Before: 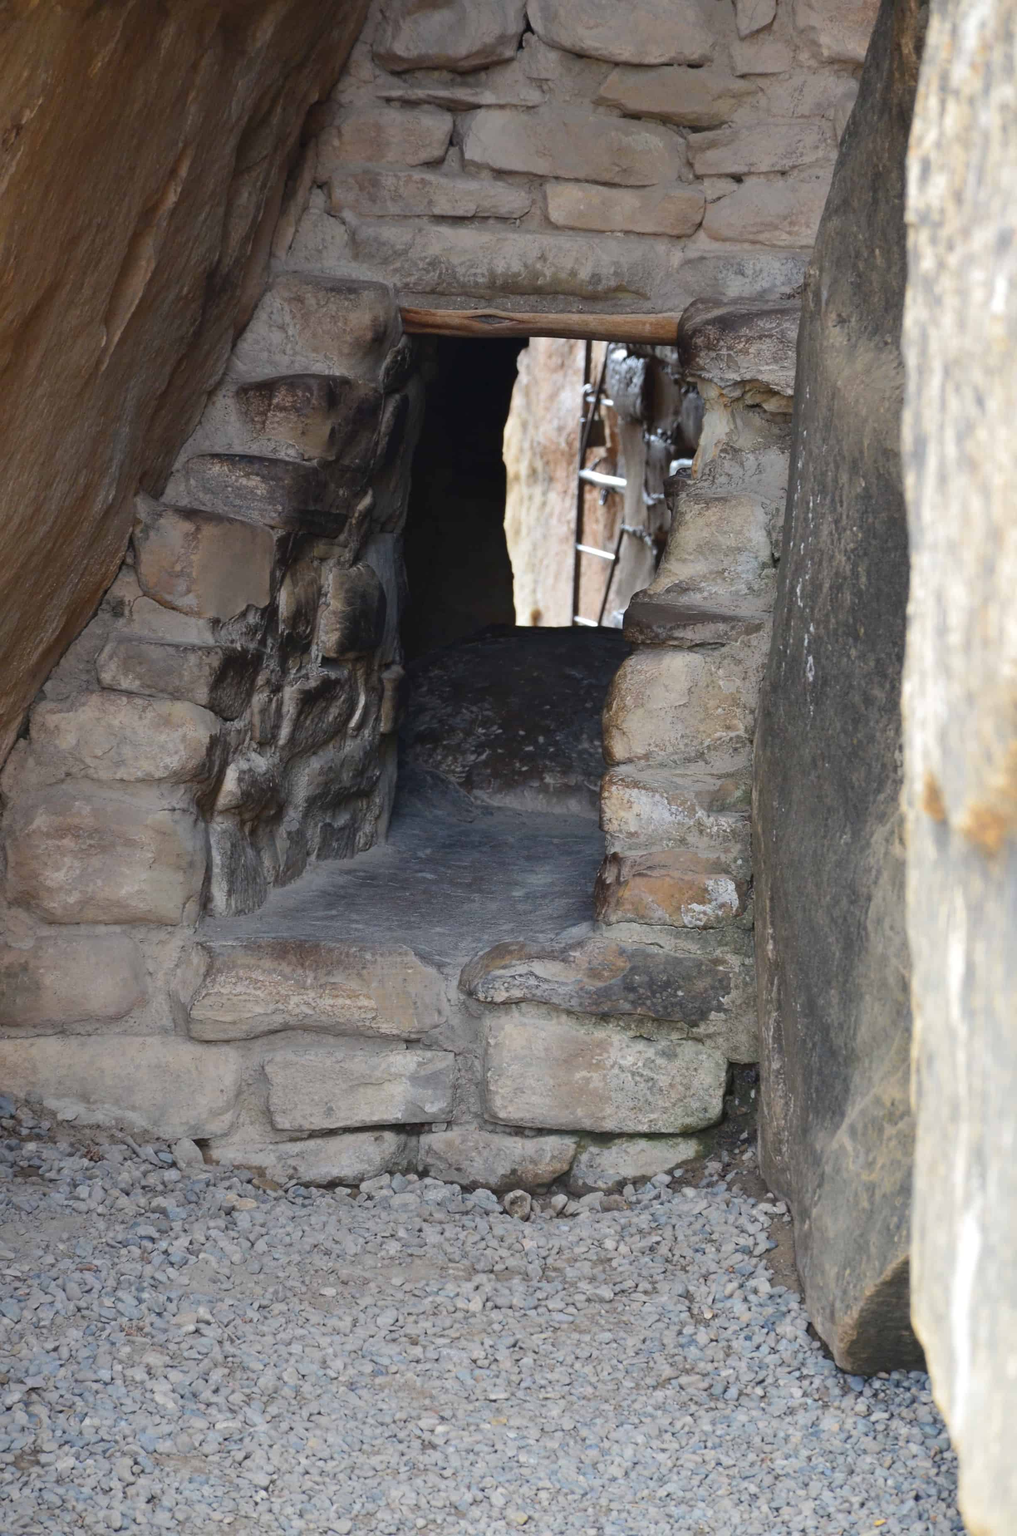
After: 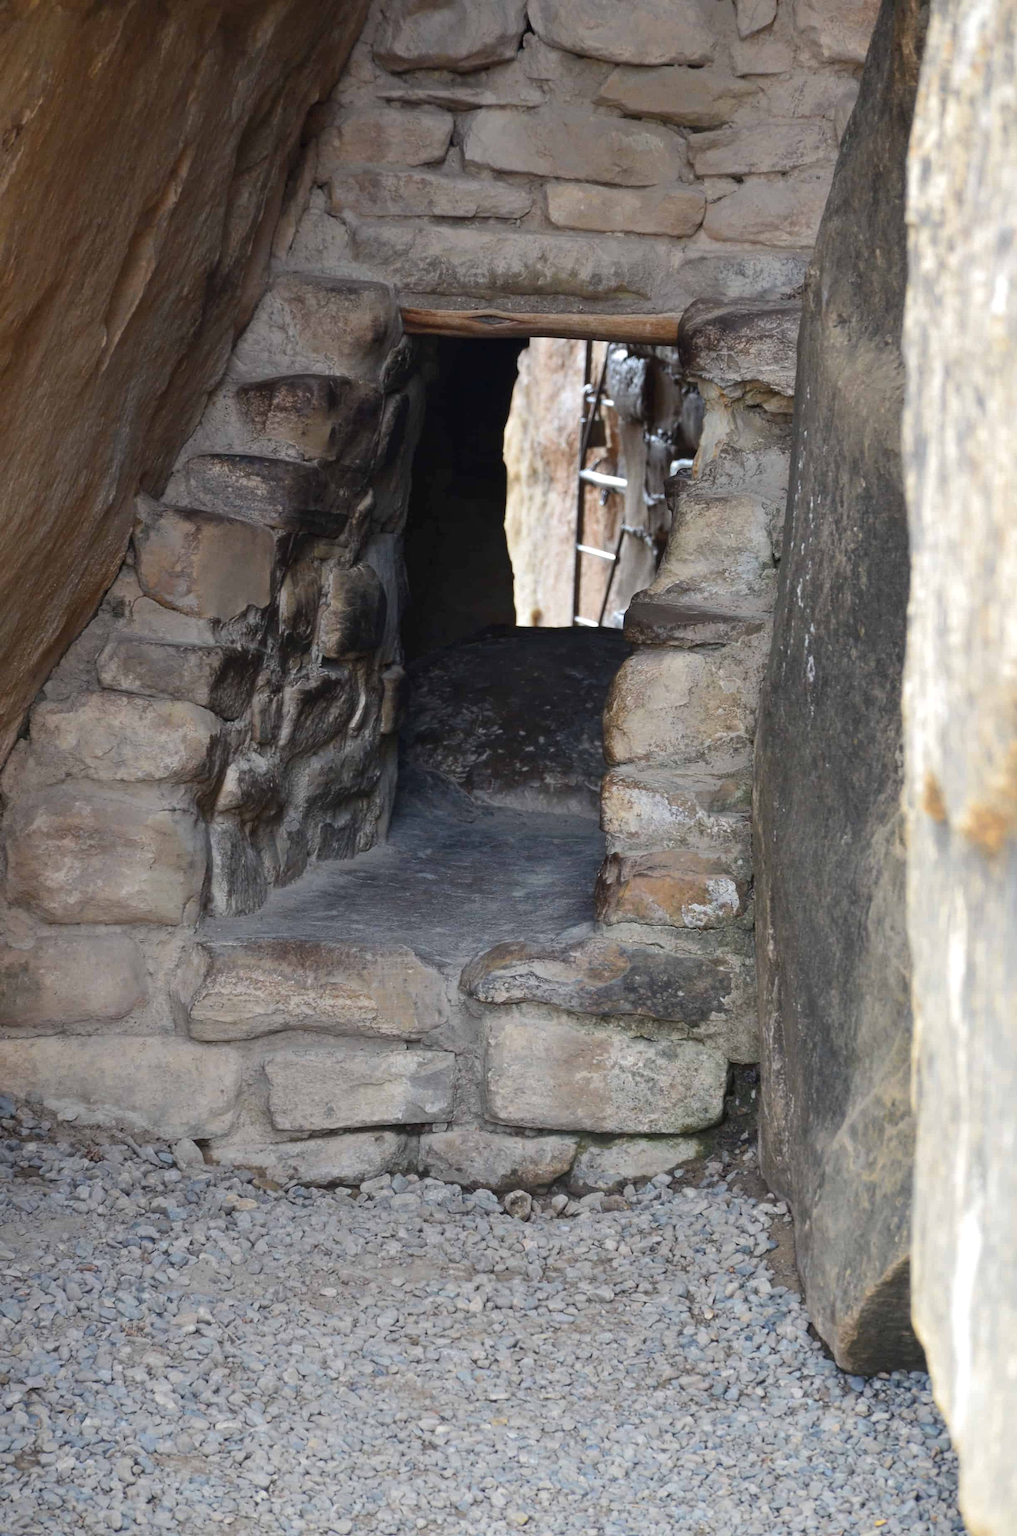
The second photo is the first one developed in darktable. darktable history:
local contrast: highlights 107%, shadows 99%, detail 119%, midtone range 0.2
